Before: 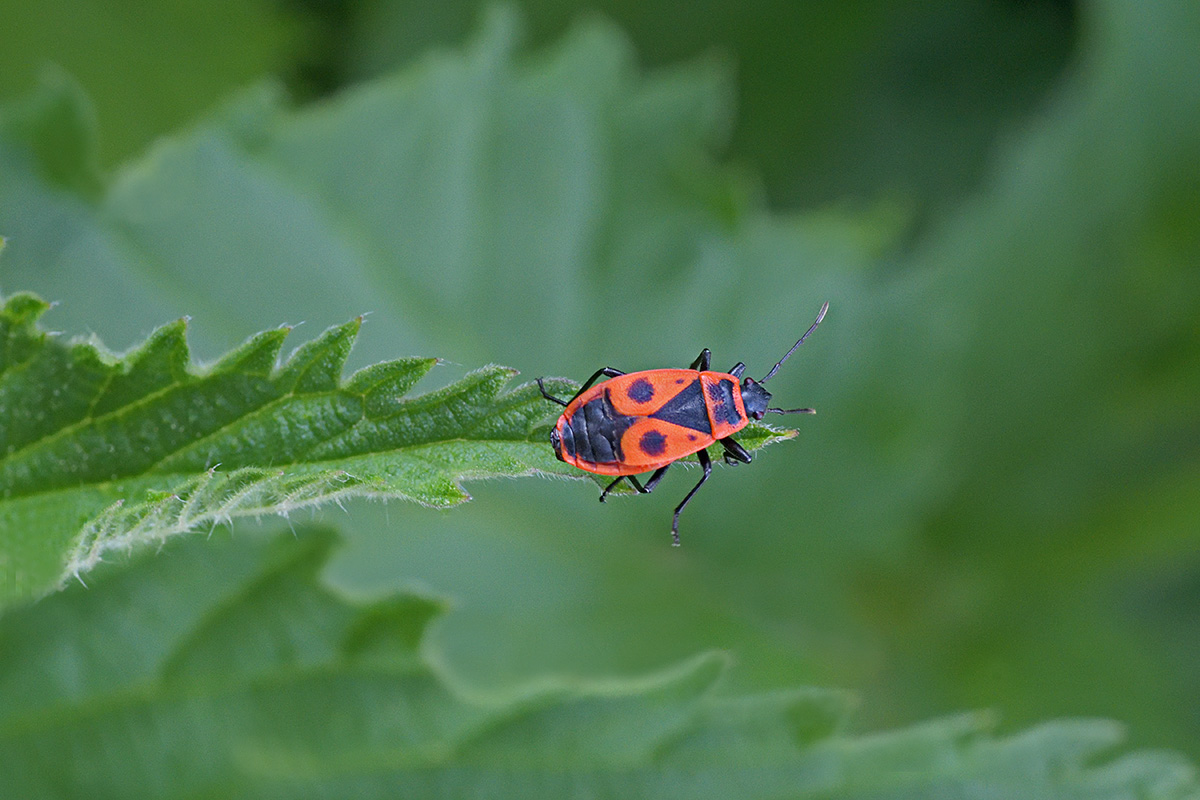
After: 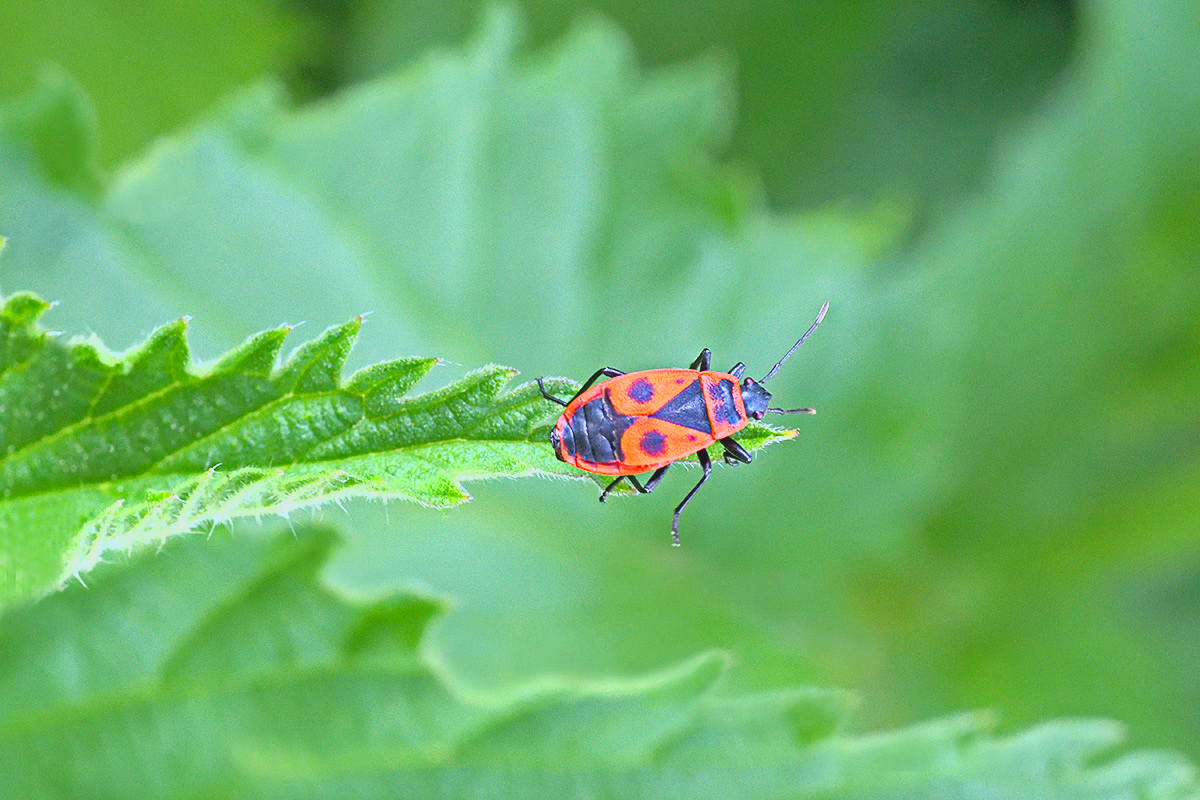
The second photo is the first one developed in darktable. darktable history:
shadows and highlights: shadows 29.61, highlights -30.47, low approximation 0.01, soften with gaussian
exposure: black level correction 0, exposure 1.2 EV, compensate exposure bias true, compensate highlight preservation false
lowpass: radius 0.1, contrast 0.85, saturation 1.1, unbound 0
